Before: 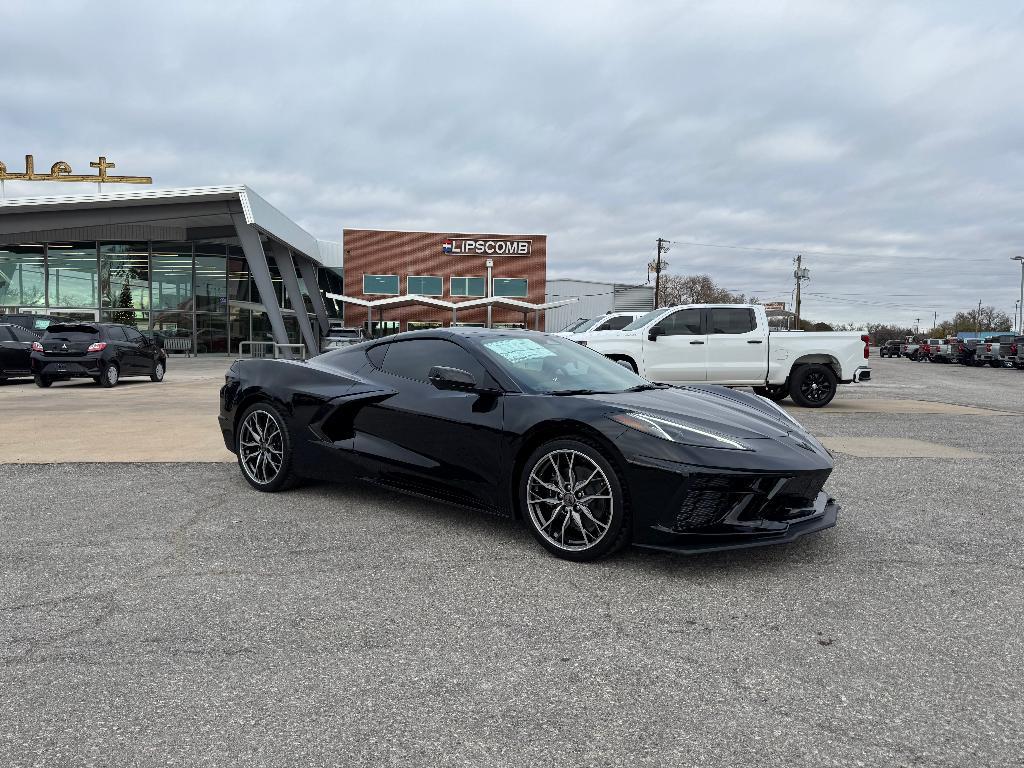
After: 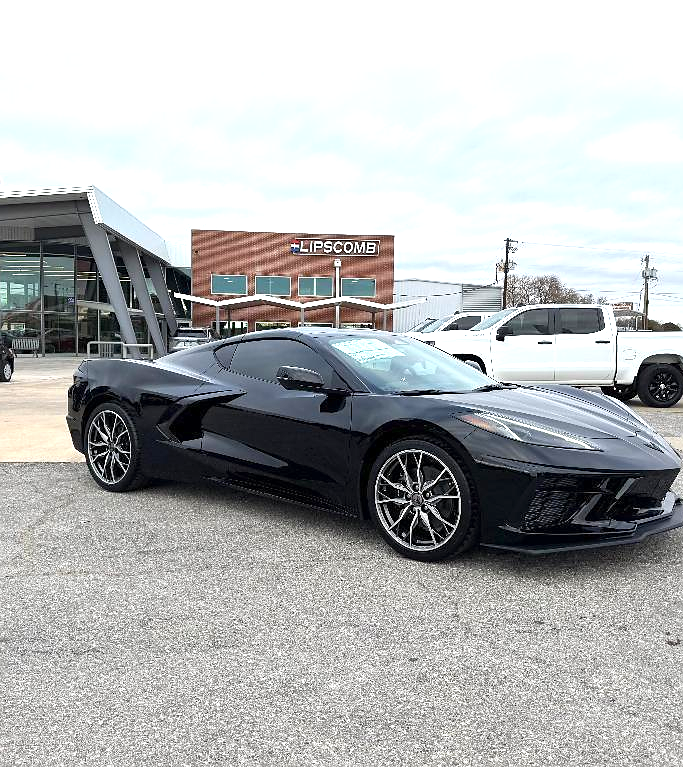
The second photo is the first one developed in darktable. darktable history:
crop and rotate: left 14.911%, right 18.308%
exposure: exposure 0.943 EV, compensate exposure bias true, compensate highlight preservation false
sharpen: radius 0.986, threshold 1.093
